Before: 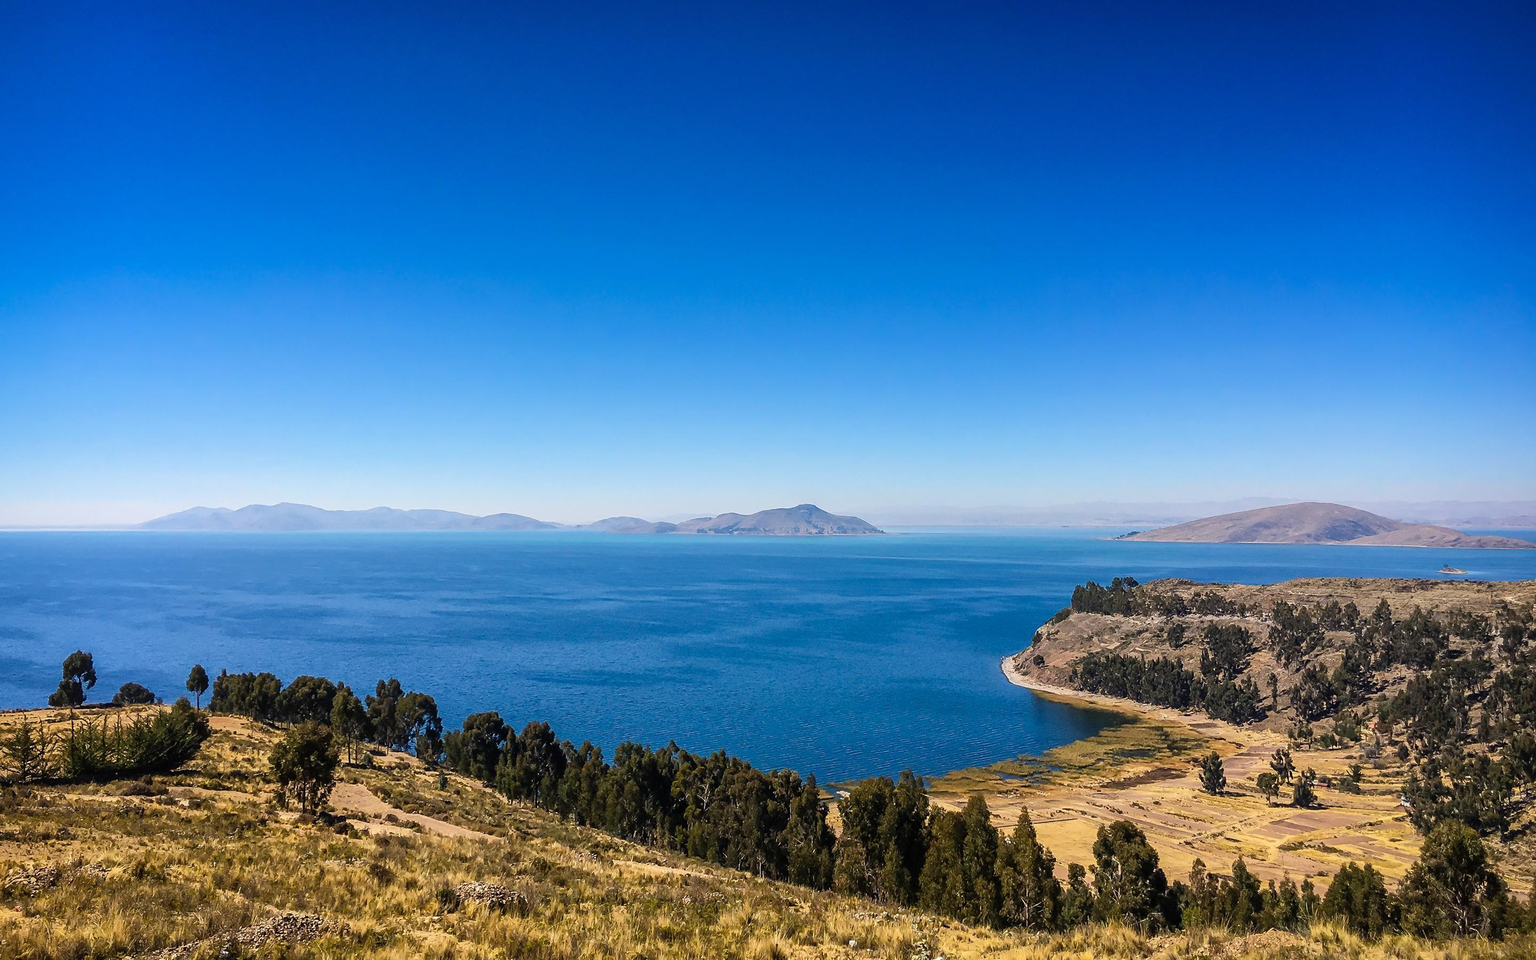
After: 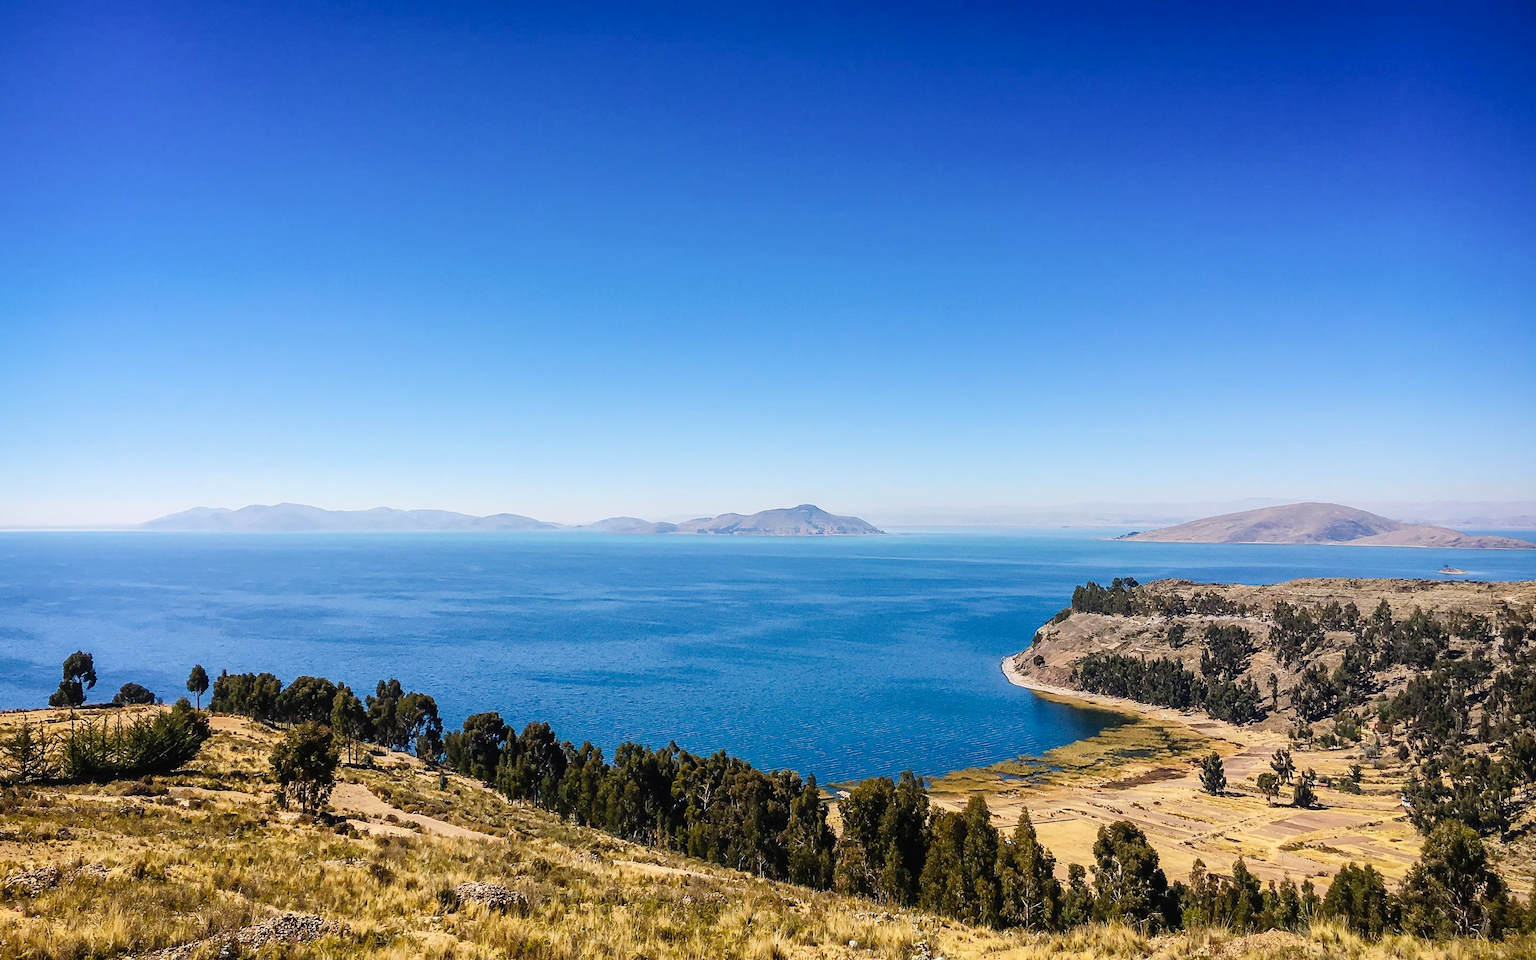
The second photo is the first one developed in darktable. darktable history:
tone curve: curves: ch0 [(0, 0.01) (0.052, 0.045) (0.136, 0.133) (0.29, 0.332) (0.453, 0.531) (0.676, 0.751) (0.89, 0.919) (1, 1)]; ch1 [(0, 0) (0.094, 0.081) (0.285, 0.299) (0.385, 0.403) (0.446, 0.443) (0.495, 0.496) (0.544, 0.552) (0.589, 0.612) (0.722, 0.728) (1, 1)]; ch2 [(0, 0) (0.257, 0.217) (0.43, 0.421) (0.498, 0.507) (0.531, 0.544) (0.56, 0.579) (0.625, 0.642) (1, 1)], preserve colors none
